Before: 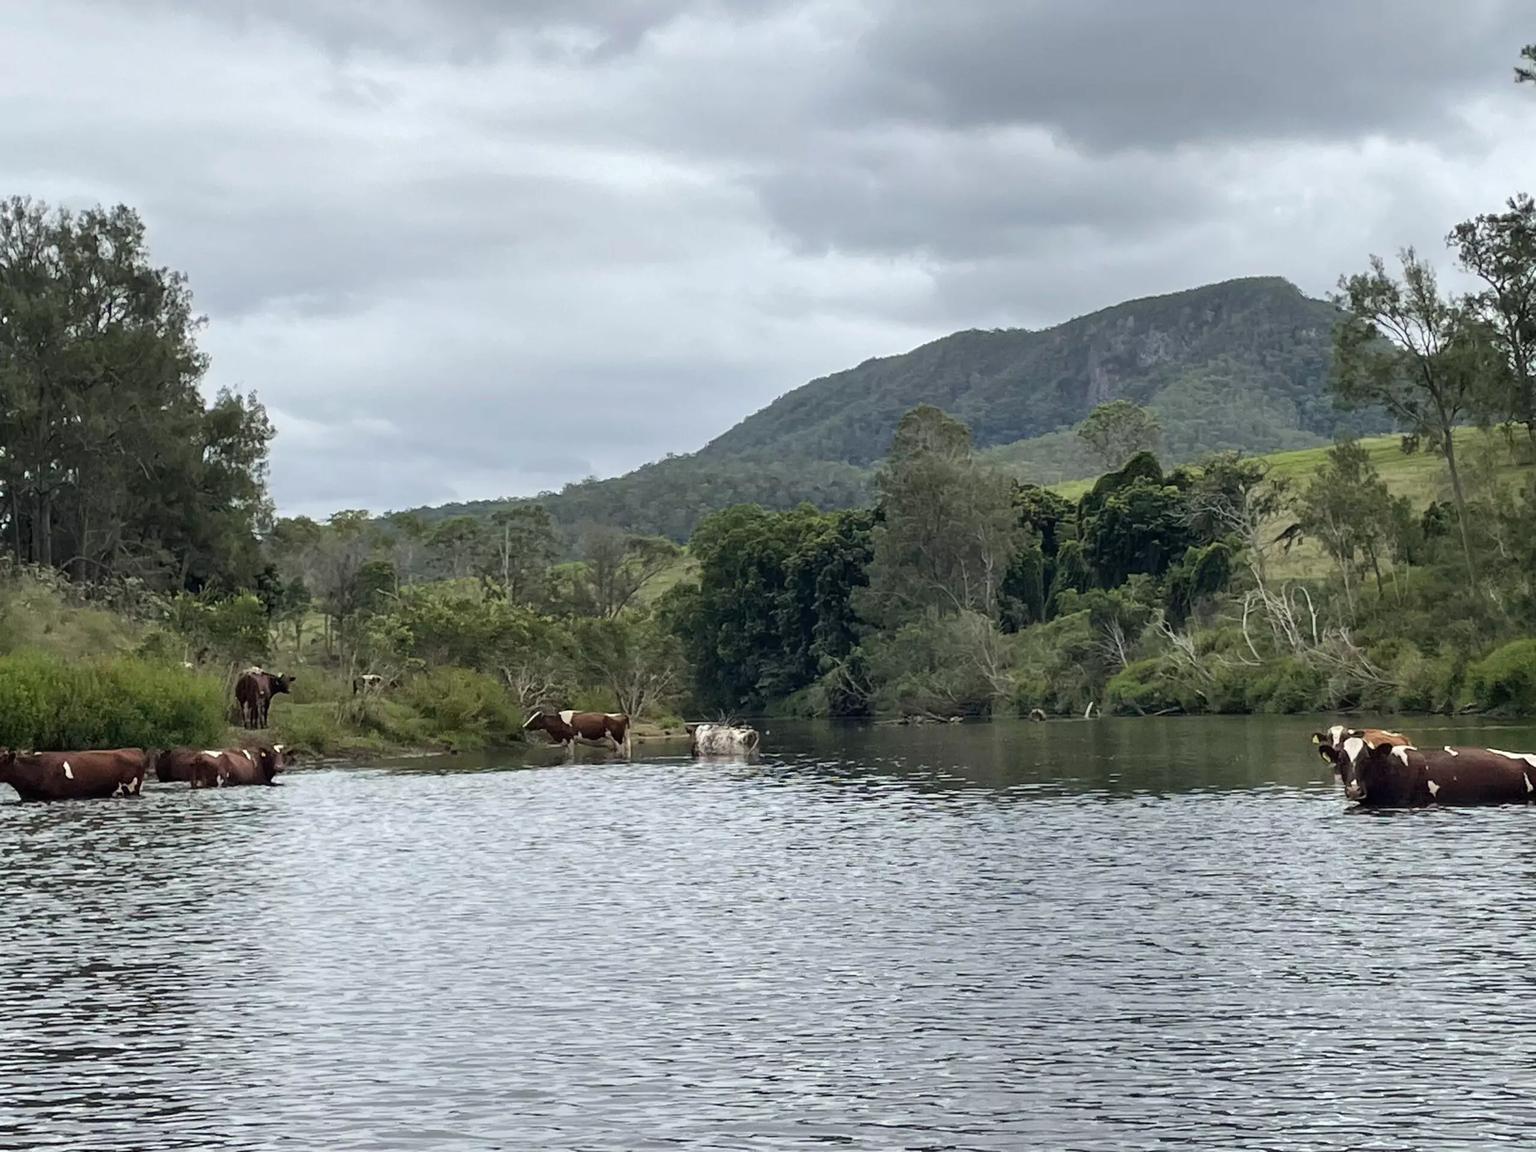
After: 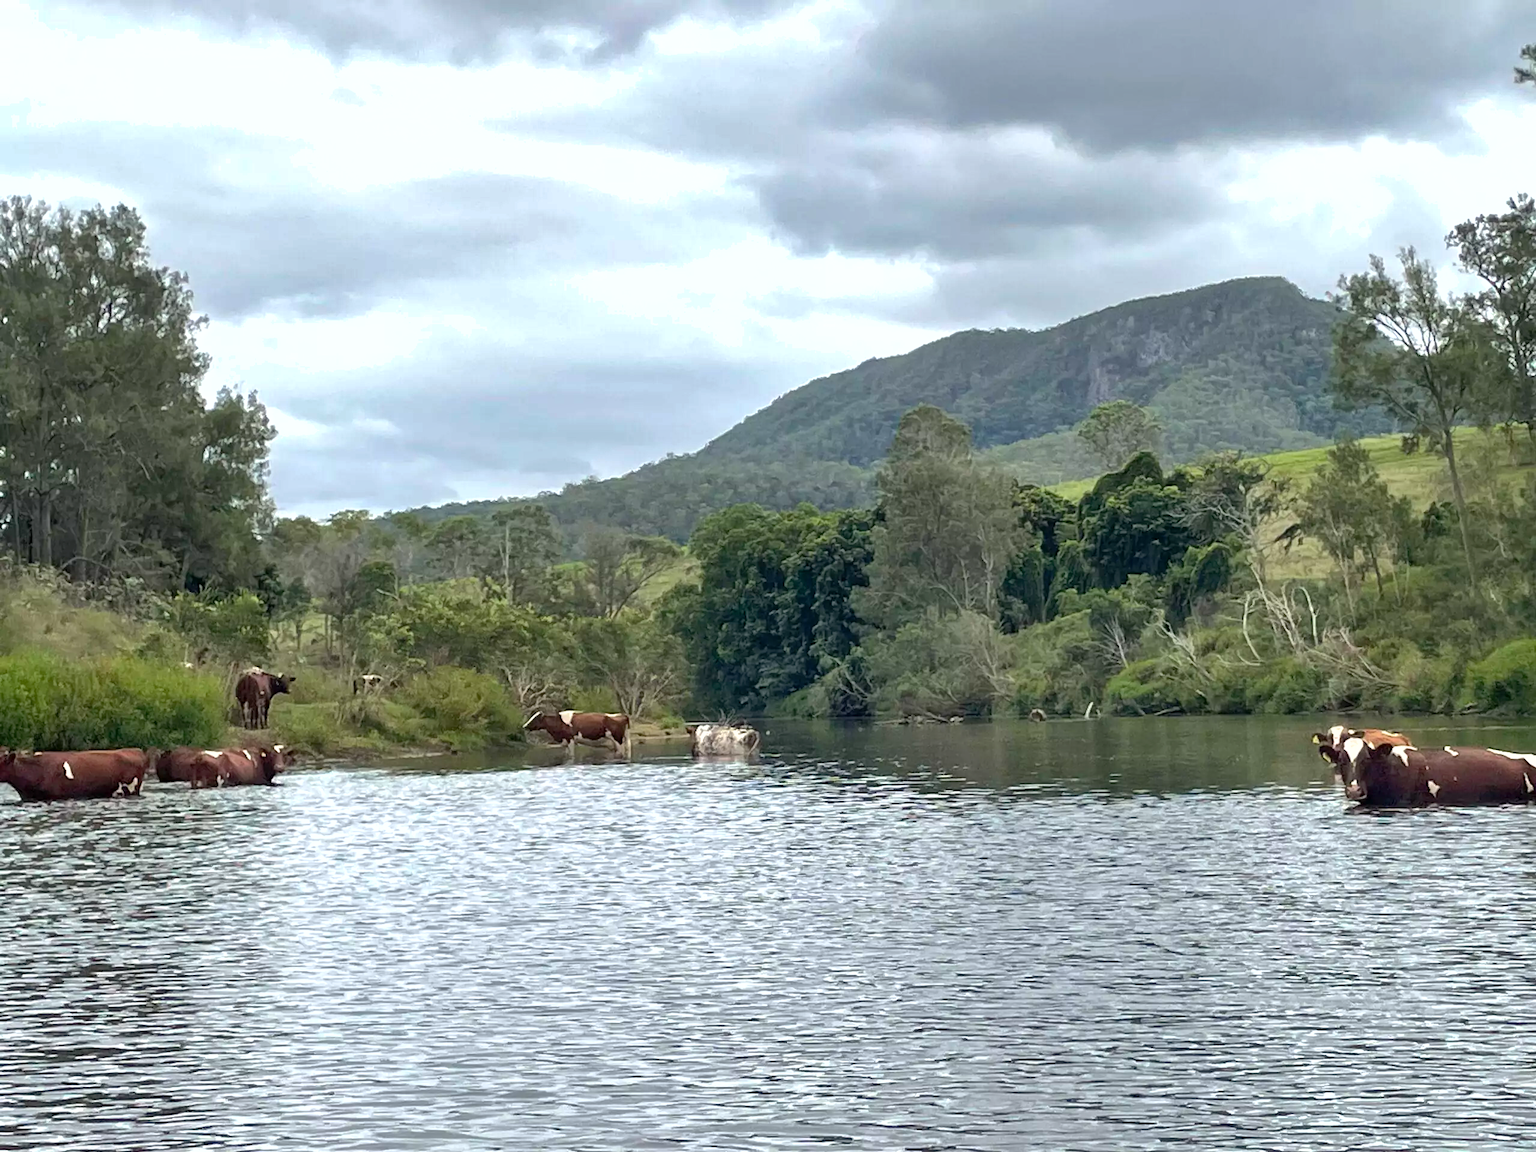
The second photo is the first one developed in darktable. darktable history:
shadows and highlights: on, module defaults
exposure: black level correction 0.001, exposure 0.5 EV, compensate highlight preservation false
